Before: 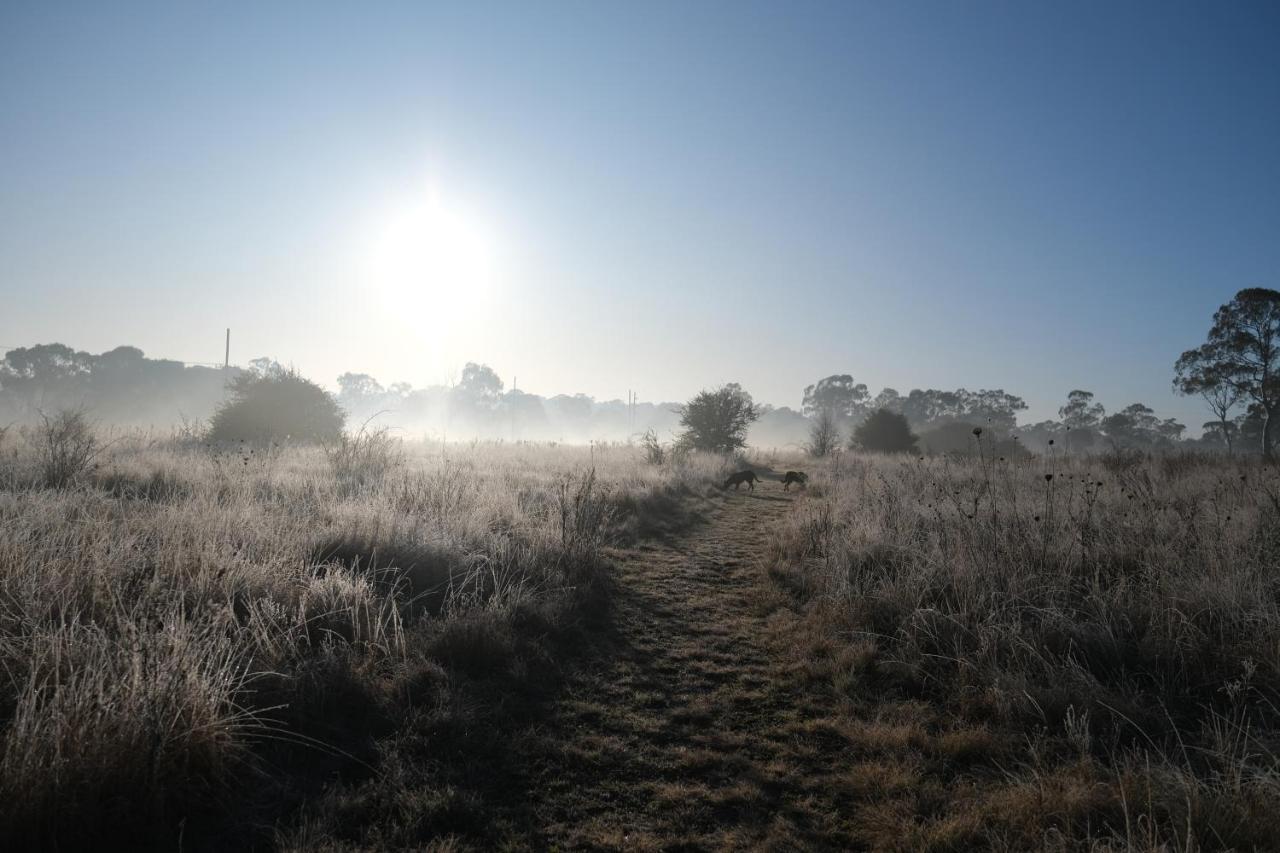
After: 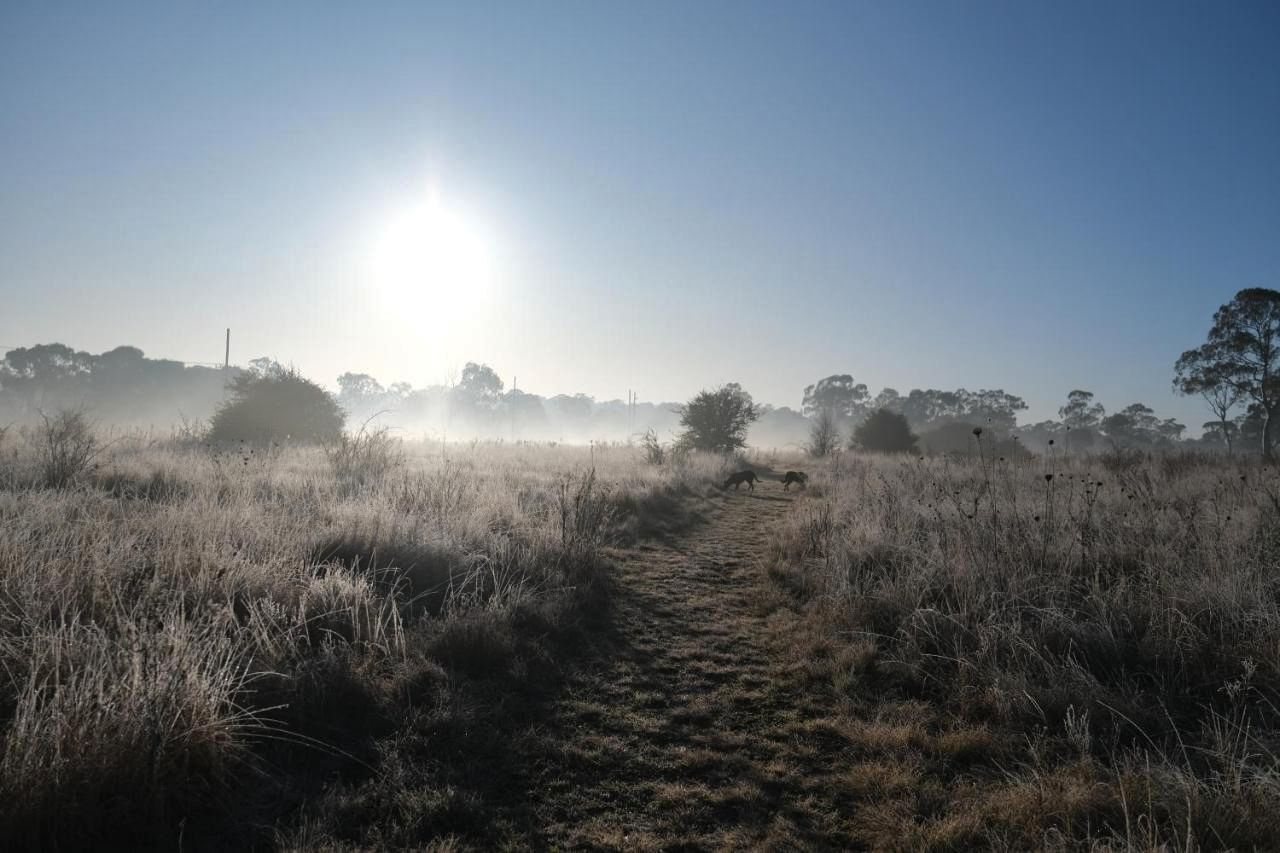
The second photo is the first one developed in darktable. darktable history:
shadows and highlights: shadows 32.64, highlights -47.71, compress 49.74%, soften with gaussian
